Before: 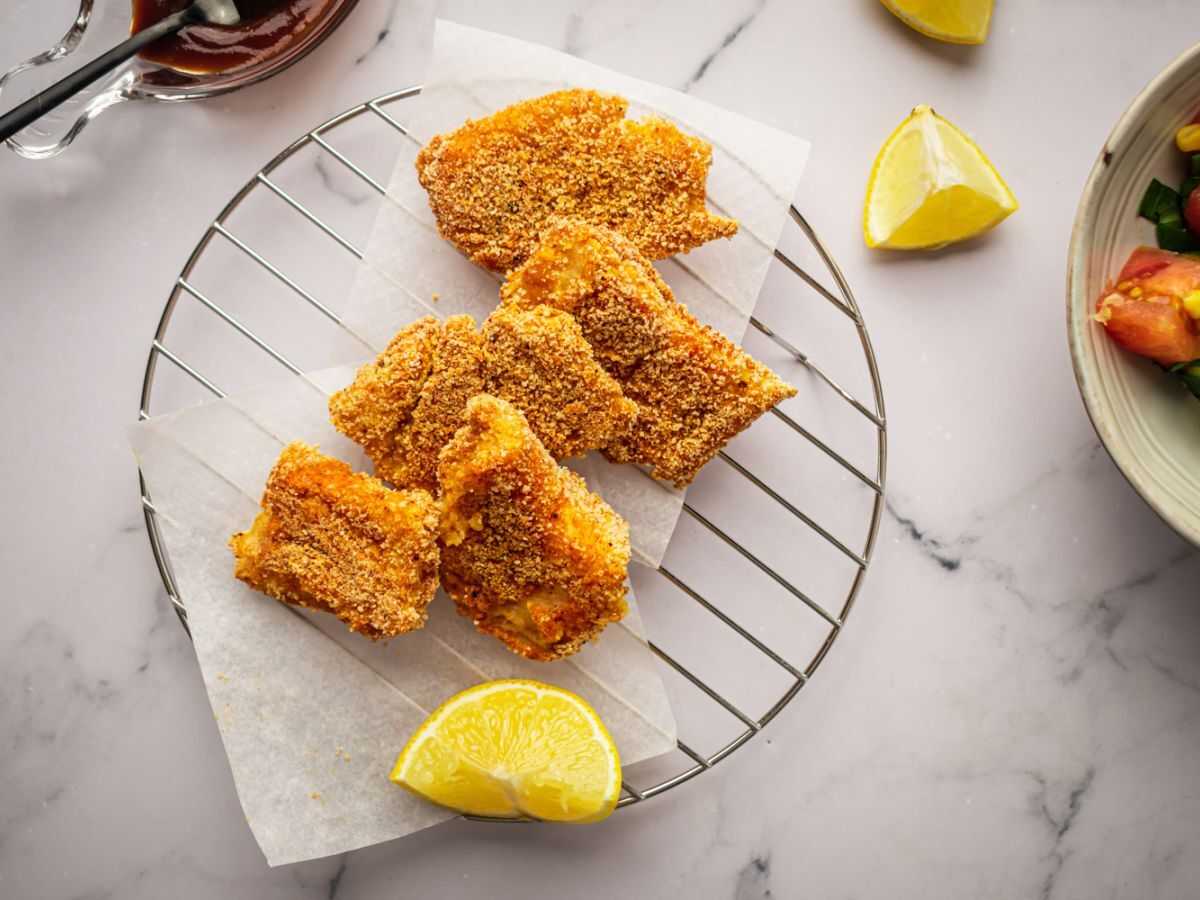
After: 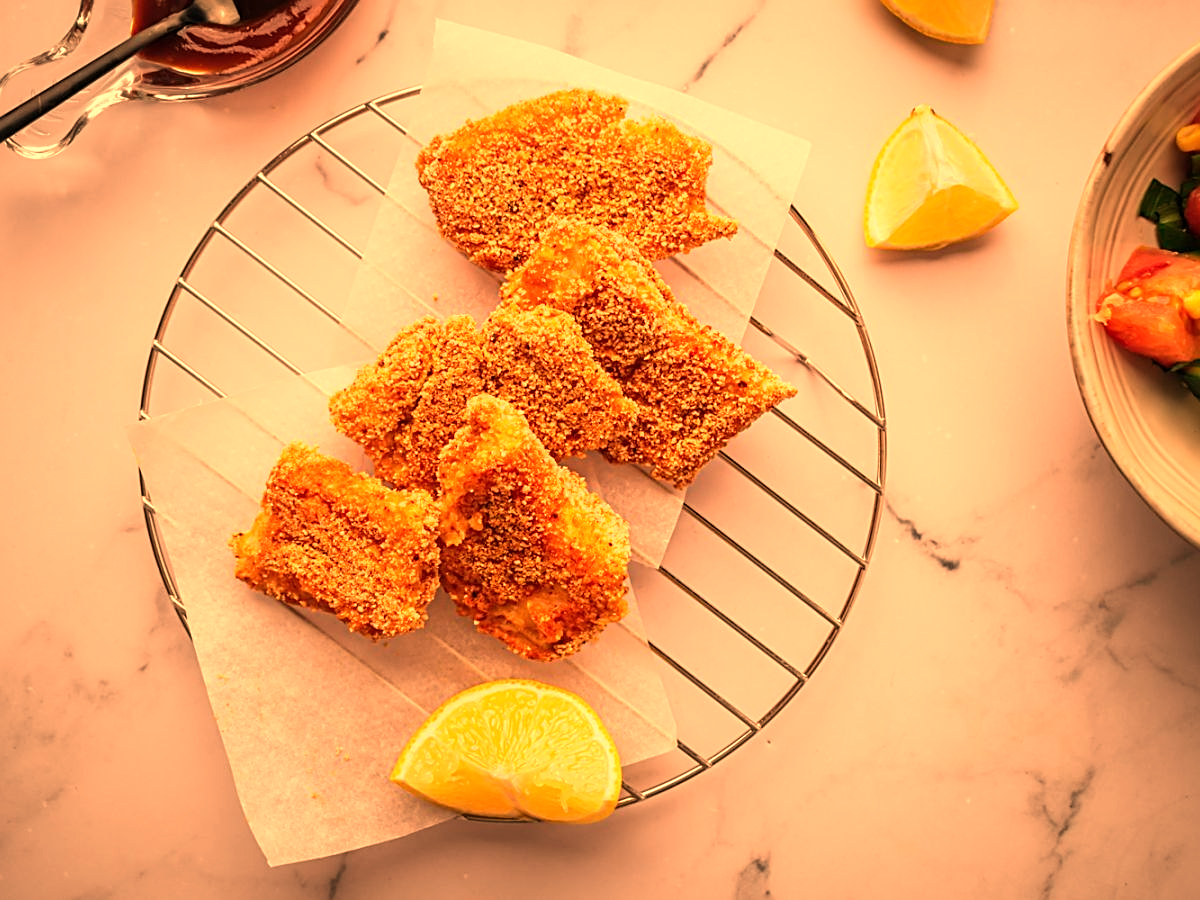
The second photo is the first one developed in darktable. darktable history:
white balance: red 1.467, blue 0.684
sharpen: on, module defaults
